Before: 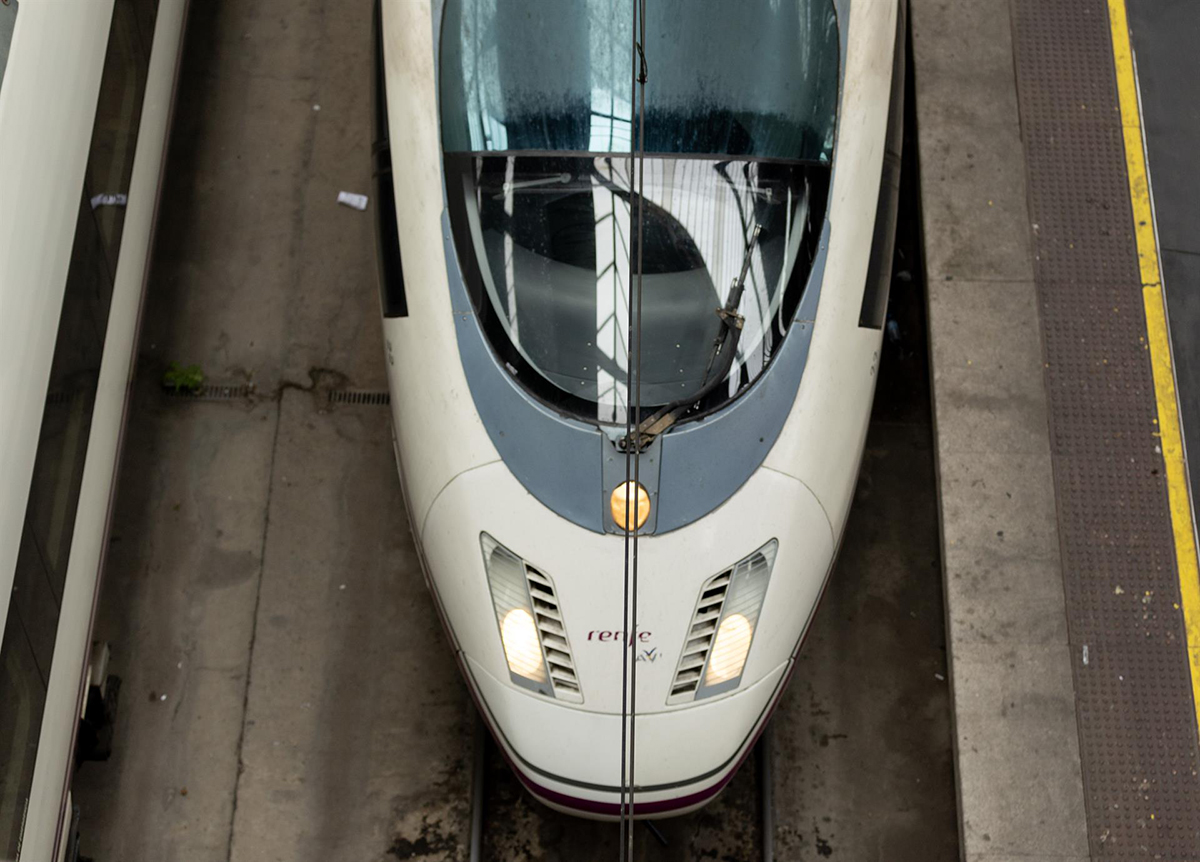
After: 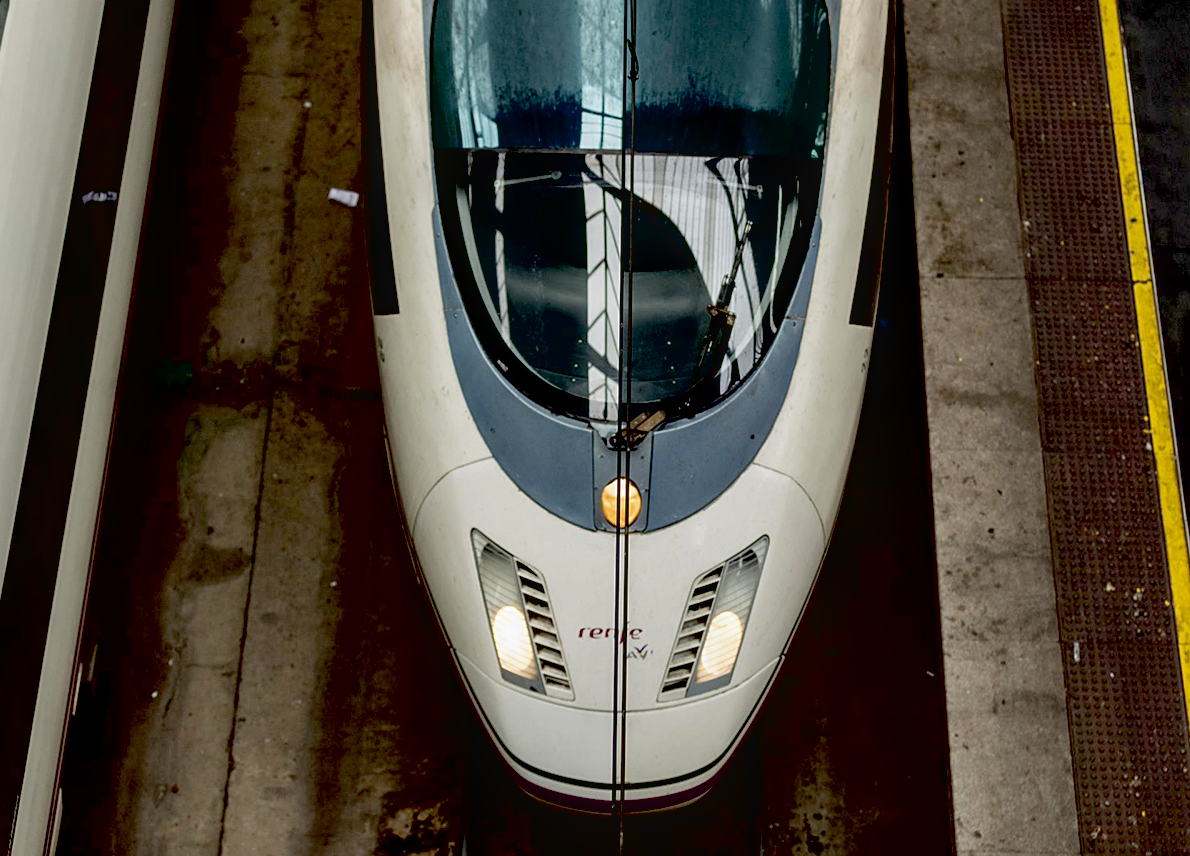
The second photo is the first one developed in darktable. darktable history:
local contrast: on, module defaults
crop and rotate: left 0.828%, top 0.363%, bottom 0.24%
sharpen: amount 0.208
exposure: black level correction 0.055, exposure -0.032 EV, compensate highlight preservation false
